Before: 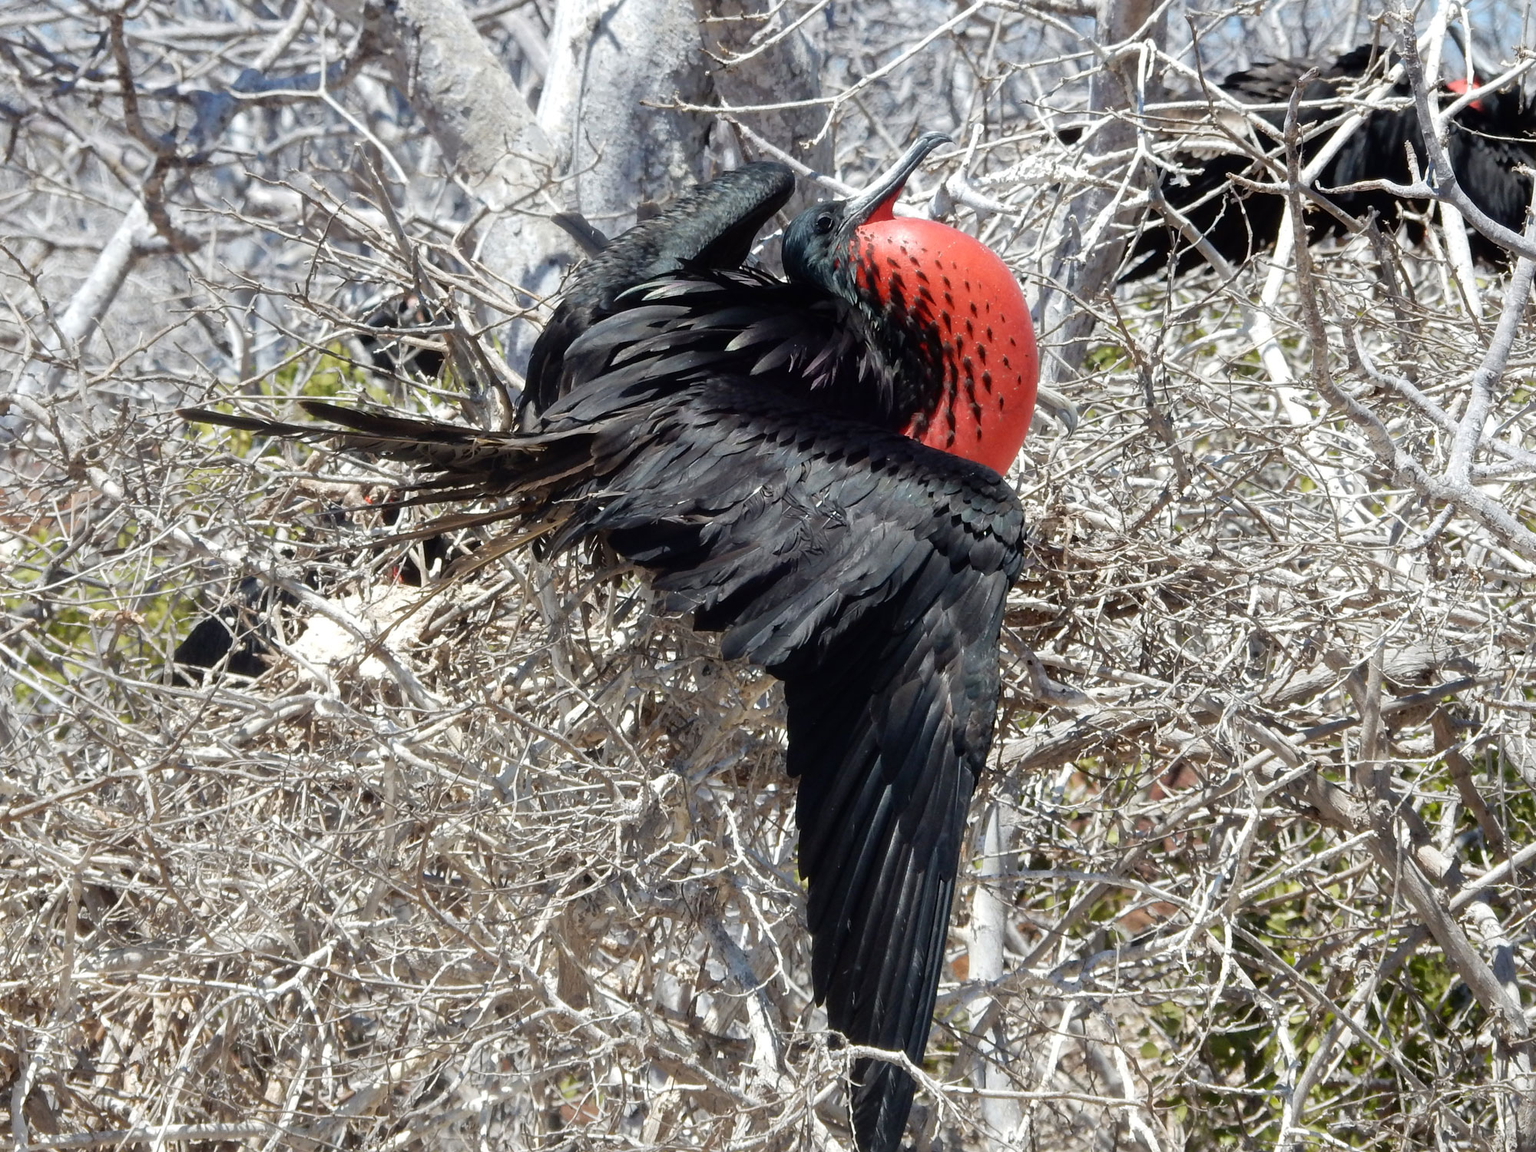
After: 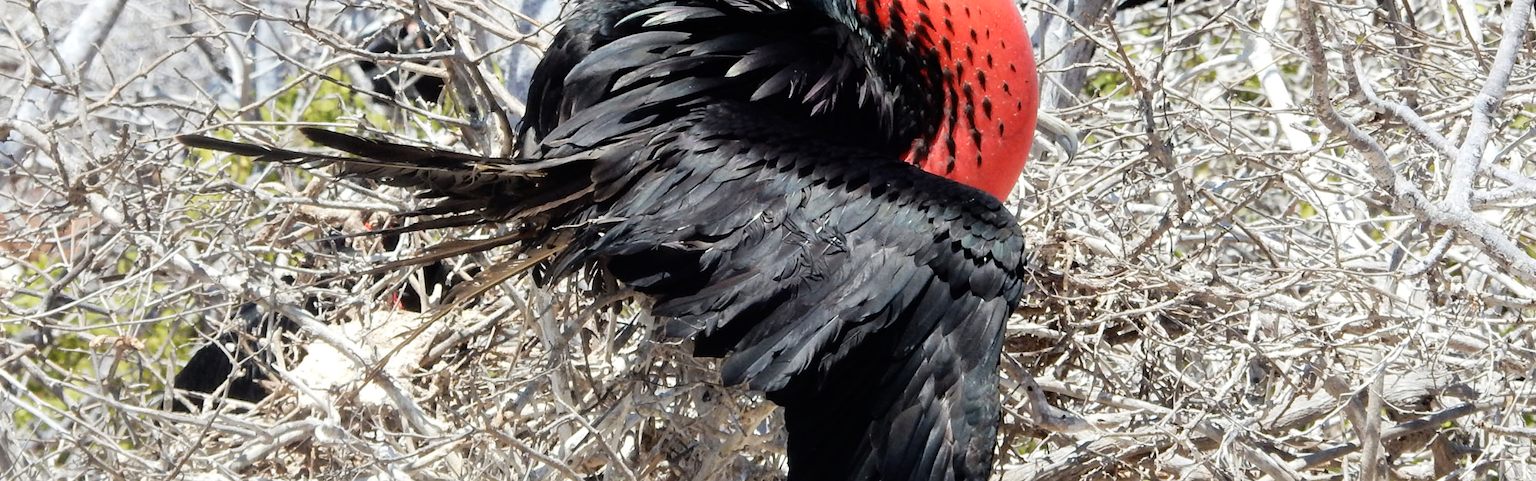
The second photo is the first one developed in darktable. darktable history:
tone curve: curves: ch0 [(0, 0) (0.004, 0.001) (0.133, 0.112) (0.325, 0.362) (0.832, 0.893) (1, 1)], color space Lab, linked channels, preserve colors none
crop and rotate: top 23.84%, bottom 34.294%
